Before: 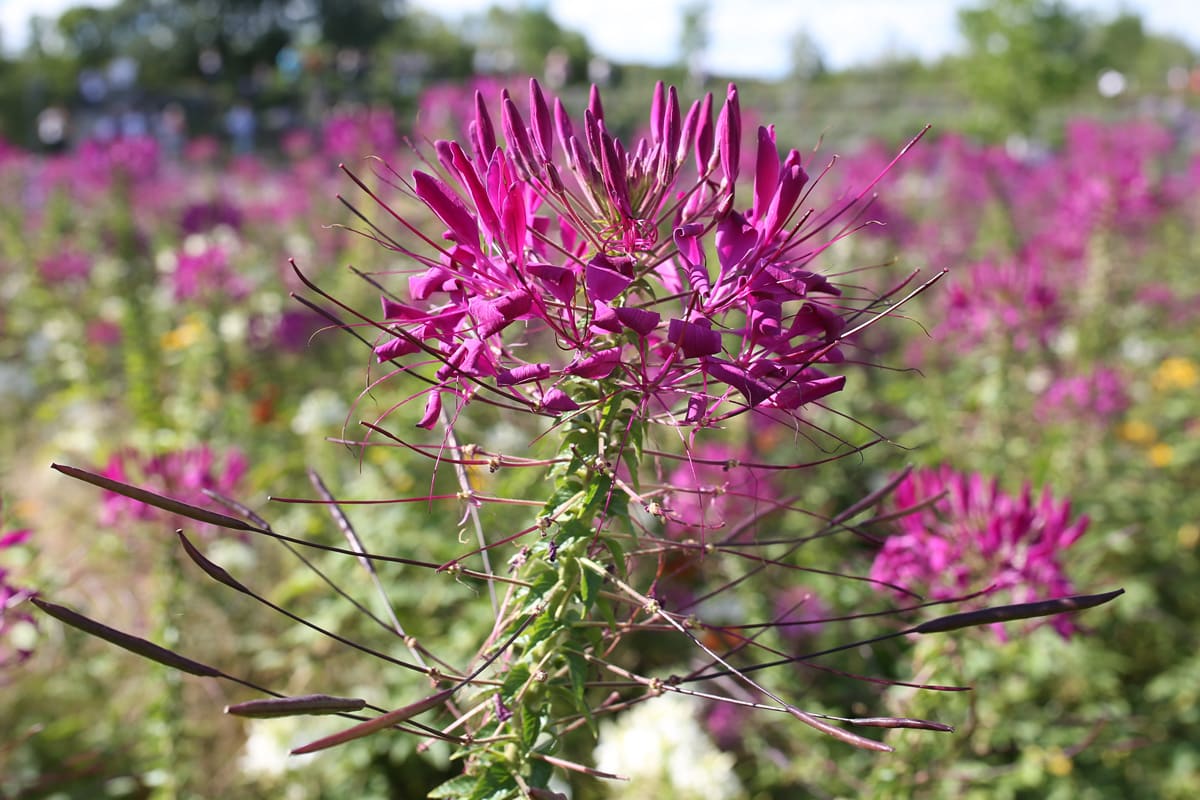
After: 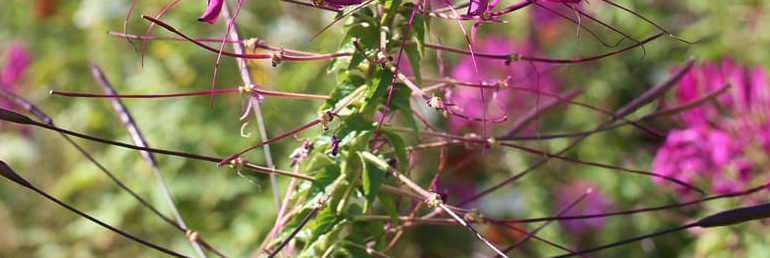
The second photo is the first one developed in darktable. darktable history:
velvia: on, module defaults
crop: left 18.201%, top 50.864%, right 17.602%, bottom 16.844%
